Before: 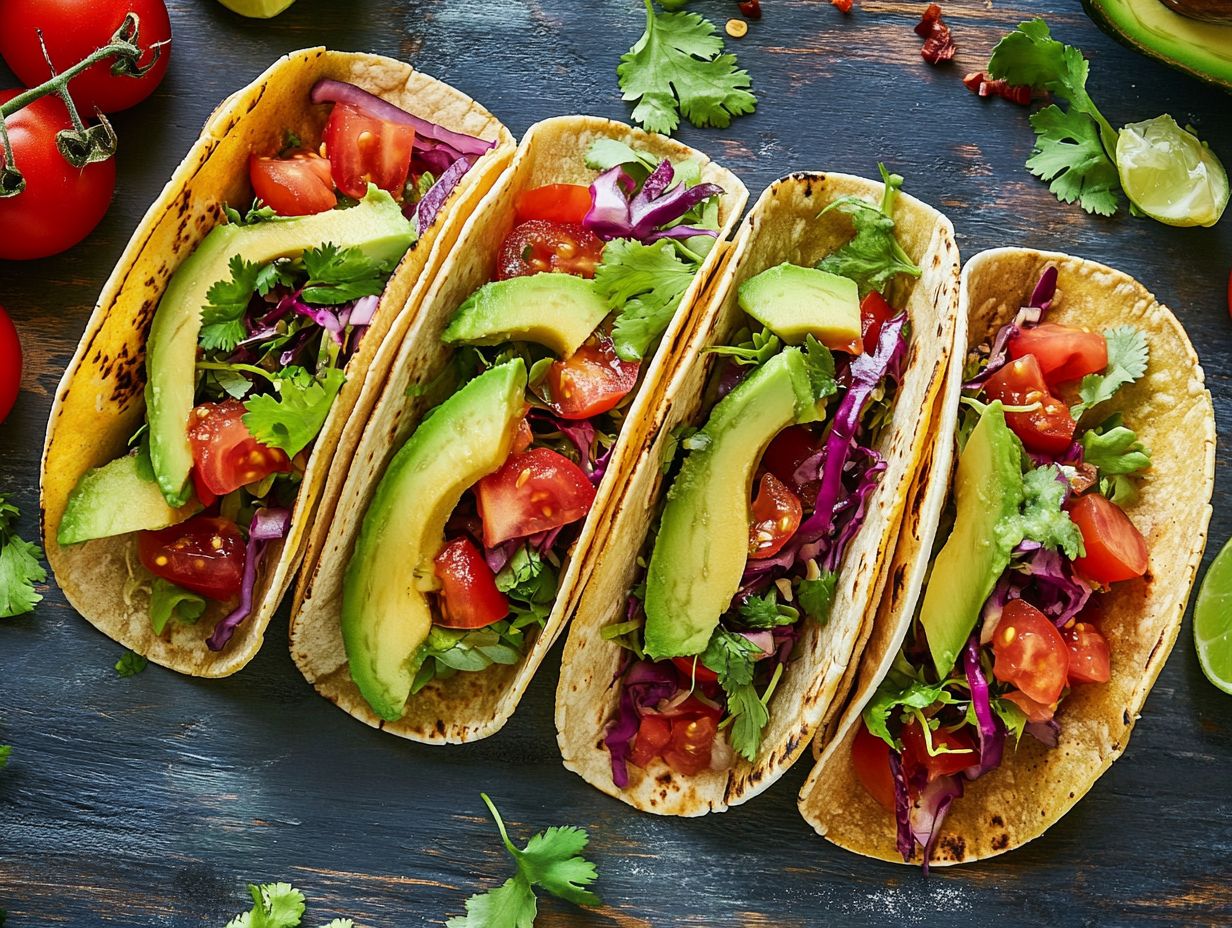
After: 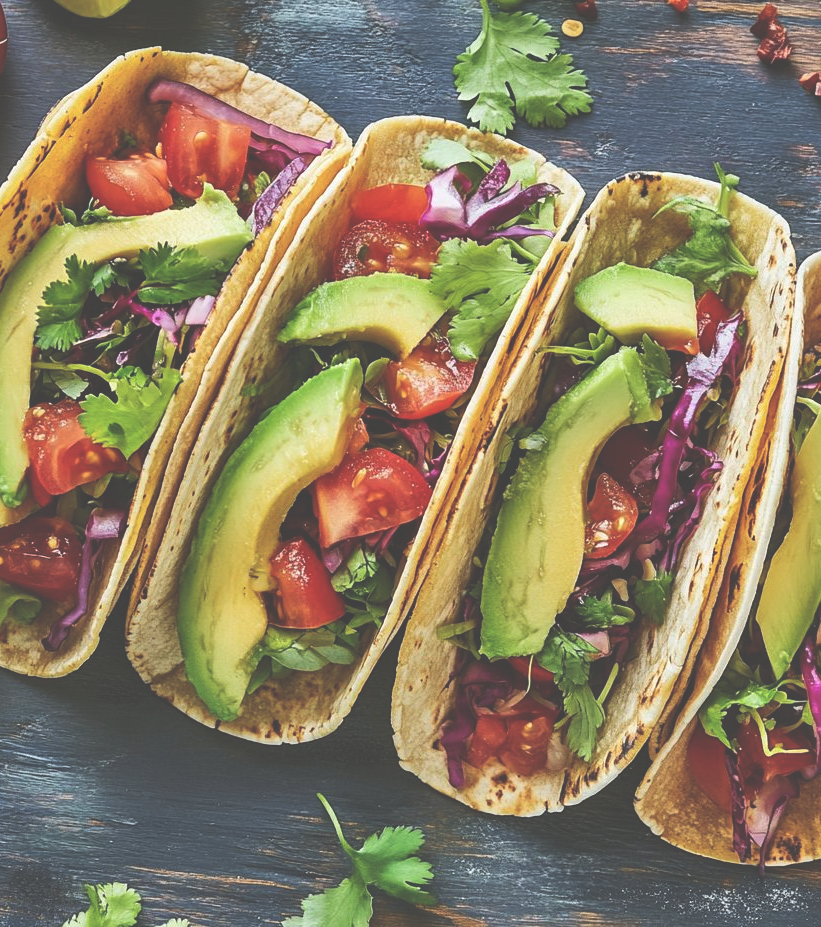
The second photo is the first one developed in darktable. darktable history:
crop and rotate: left 13.342%, right 19.991%
exposure: black level correction -0.062, exposure -0.05 EV, compensate highlight preservation false
local contrast: mode bilateral grid, contrast 20, coarseness 50, detail 120%, midtone range 0.2
